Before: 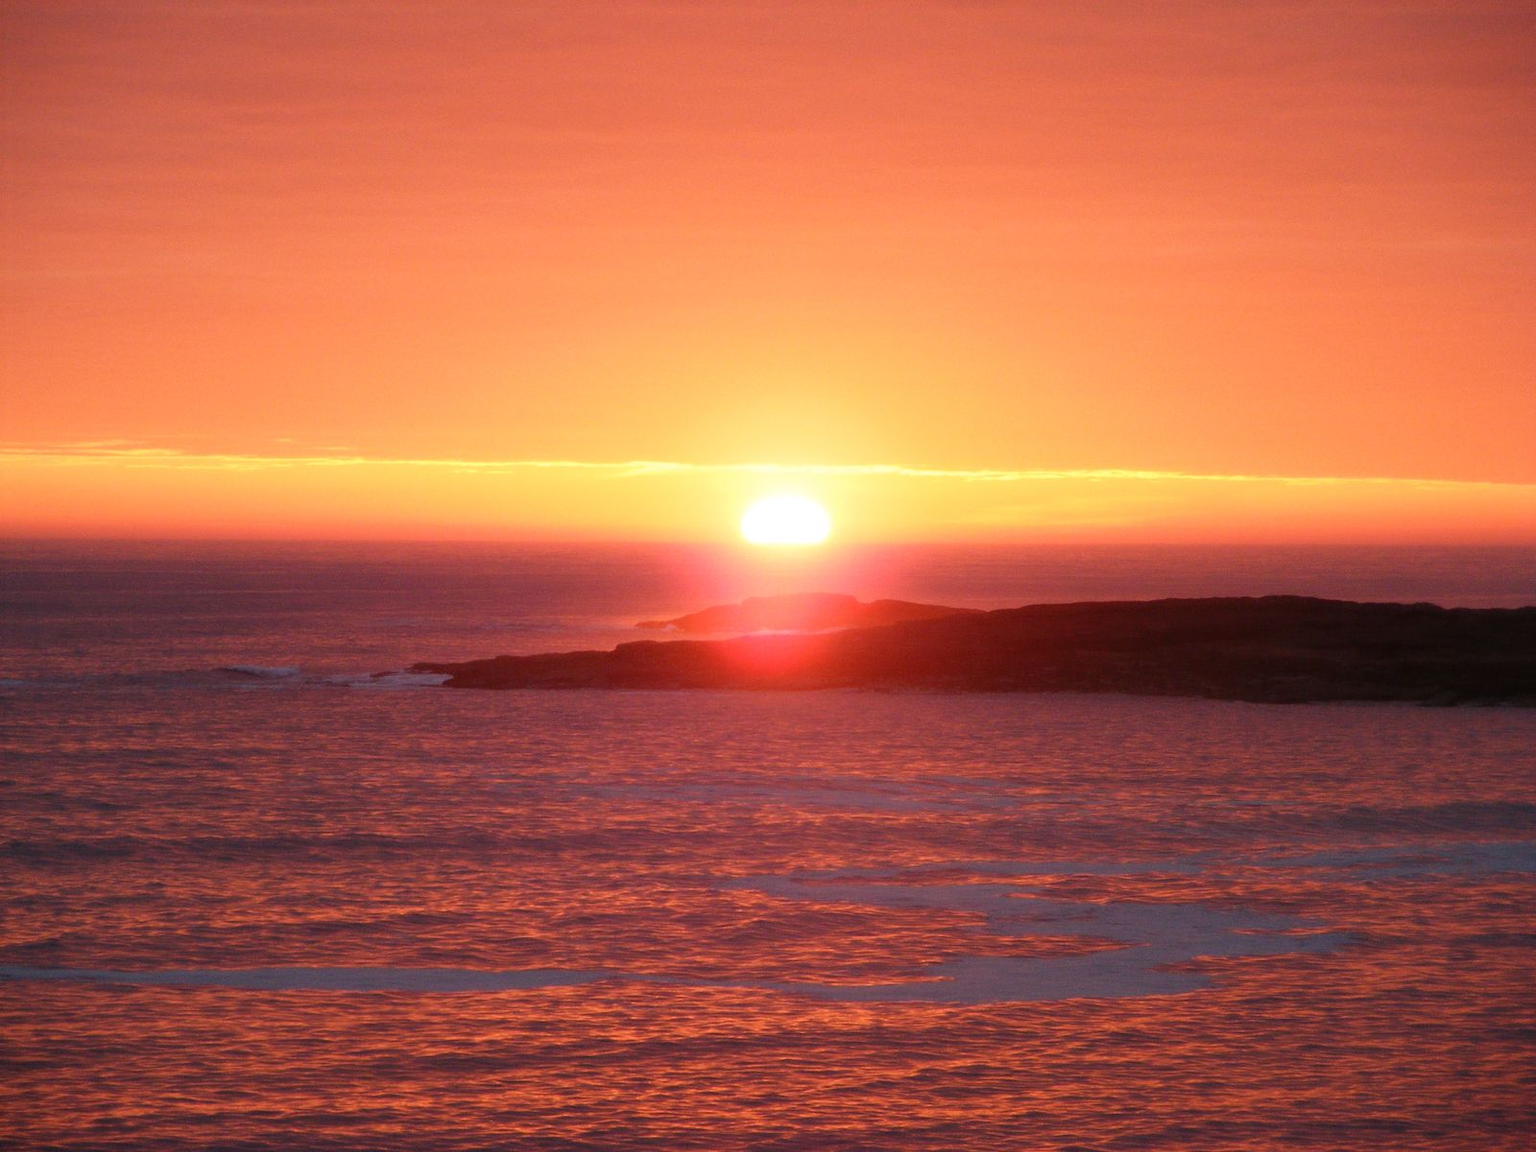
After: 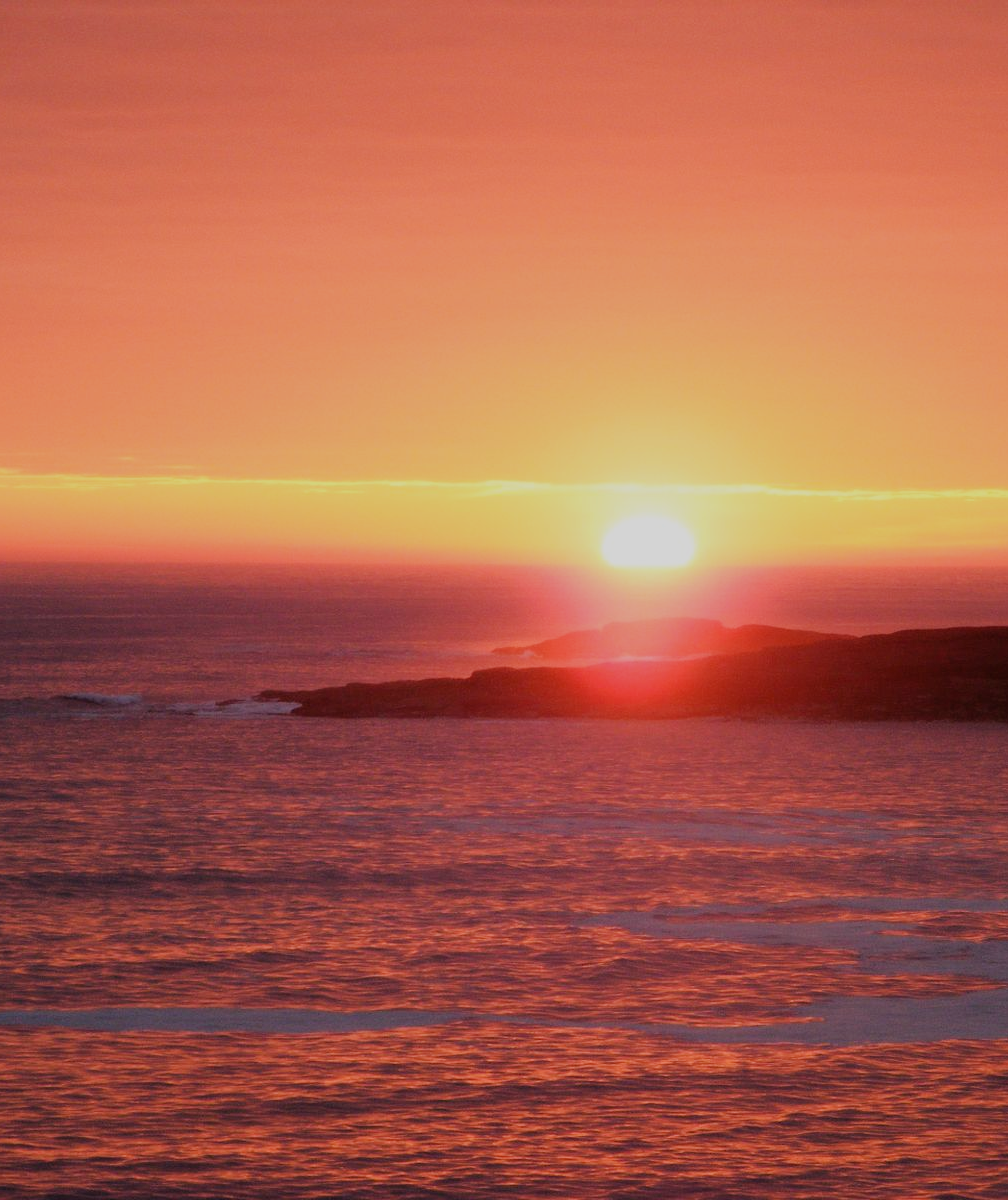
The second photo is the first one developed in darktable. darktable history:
crop: left 10.662%, right 26.29%
filmic rgb: black relative exposure -7.65 EV, white relative exposure 4.56 EV, hardness 3.61
